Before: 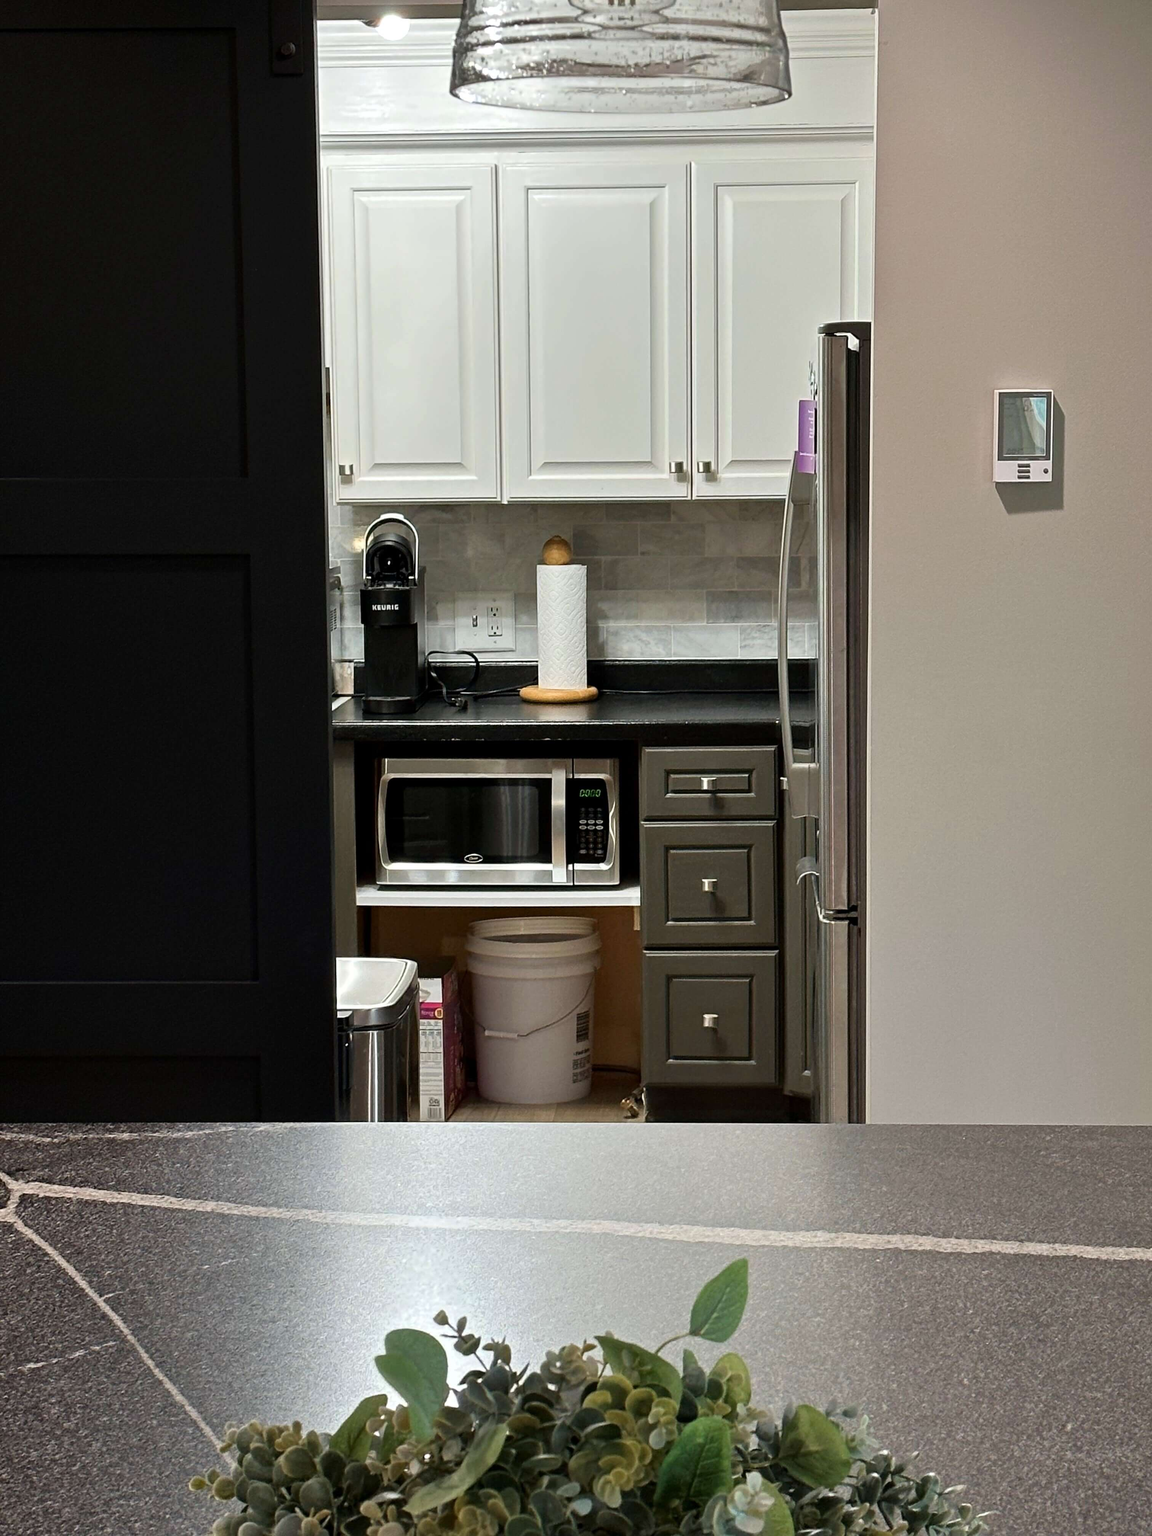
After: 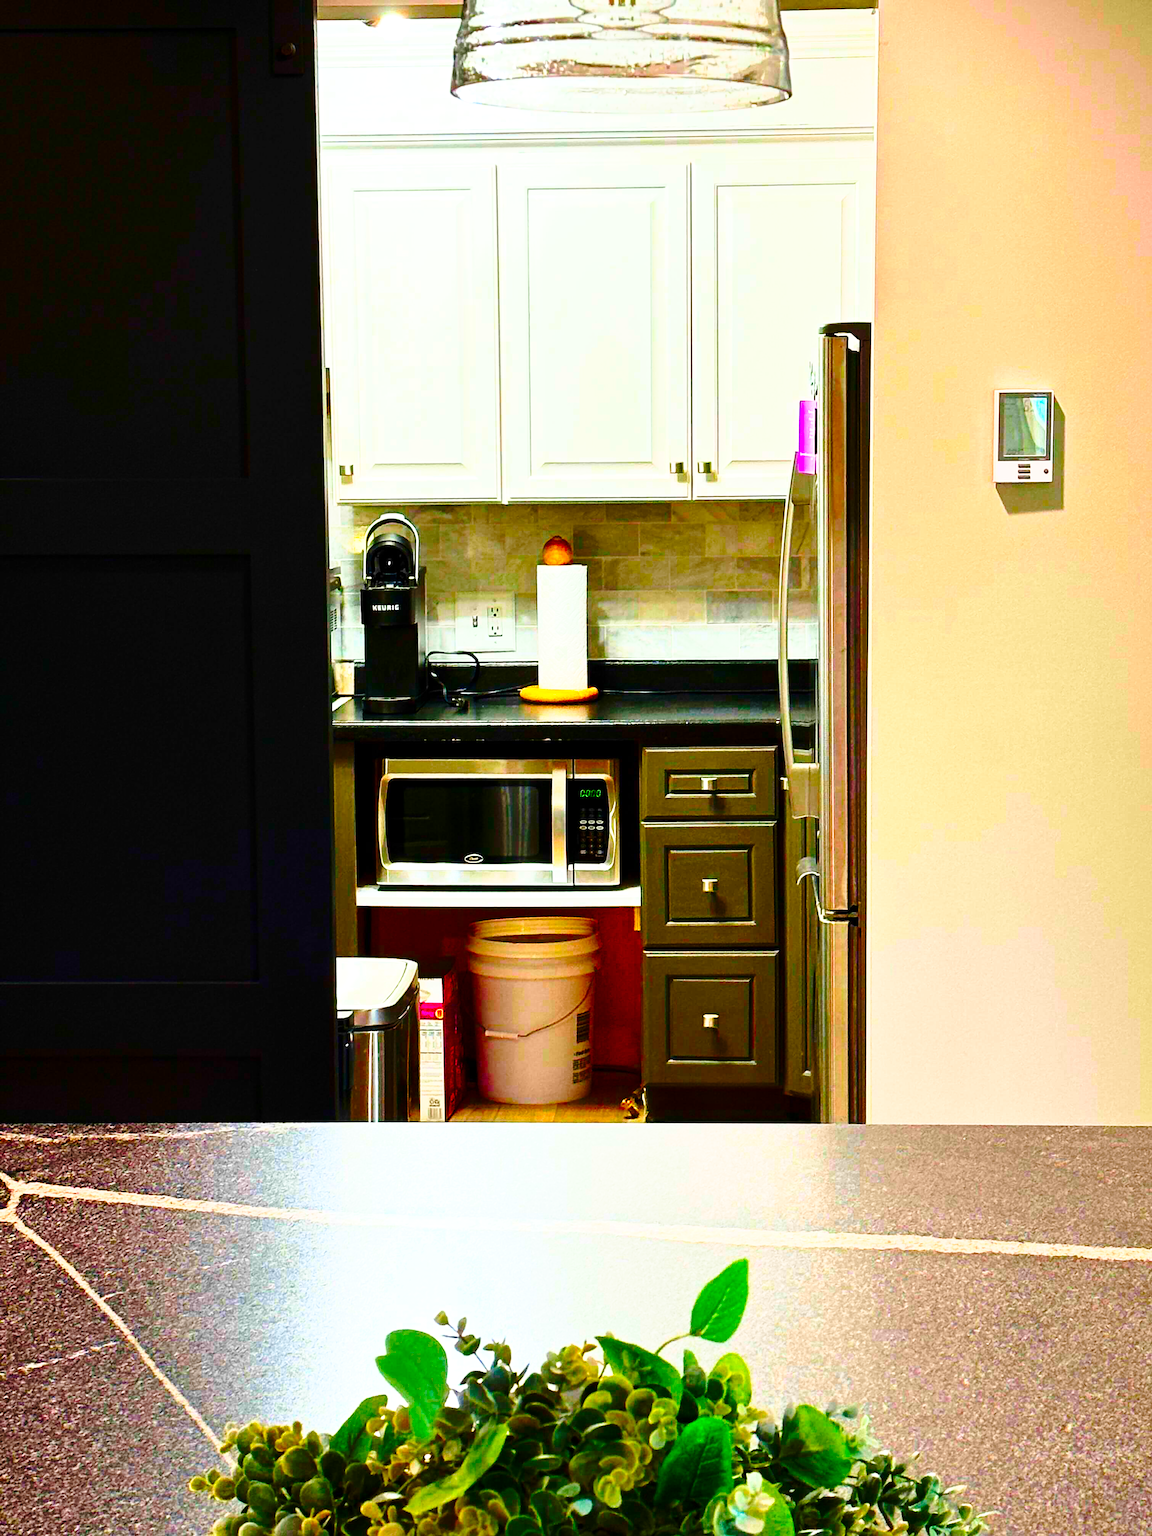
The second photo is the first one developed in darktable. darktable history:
tone curve: curves: ch0 [(0, 0) (0.003, 0.002) (0.011, 0.01) (0.025, 0.022) (0.044, 0.039) (0.069, 0.061) (0.1, 0.088) (0.136, 0.126) (0.177, 0.167) (0.224, 0.211) (0.277, 0.27) (0.335, 0.335) (0.399, 0.407) (0.468, 0.485) (0.543, 0.569) (0.623, 0.659) (0.709, 0.756) (0.801, 0.851) (0.898, 0.961) (1, 1)], color space Lab, independent channels, preserve colors none
base curve: curves: ch0 [(0, 0) (0.028, 0.03) (0.121, 0.232) (0.46, 0.748) (0.859, 0.968) (1, 1)], preserve colors none
color balance rgb: perceptual saturation grading › global saturation 25.414%, global vibrance 20%
tone equalizer: -8 EV -0.395 EV, -7 EV -0.425 EV, -6 EV -0.304 EV, -5 EV -0.192 EV, -3 EV 0.214 EV, -2 EV 0.32 EV, -1 EV 0.399 EV, +0 EV 0.412 EV, edges refinement/feathering 500, mask exposure compensation -1.57 EV, preserve details no
color correction: highlights b* -0.029, saturation 2.96
